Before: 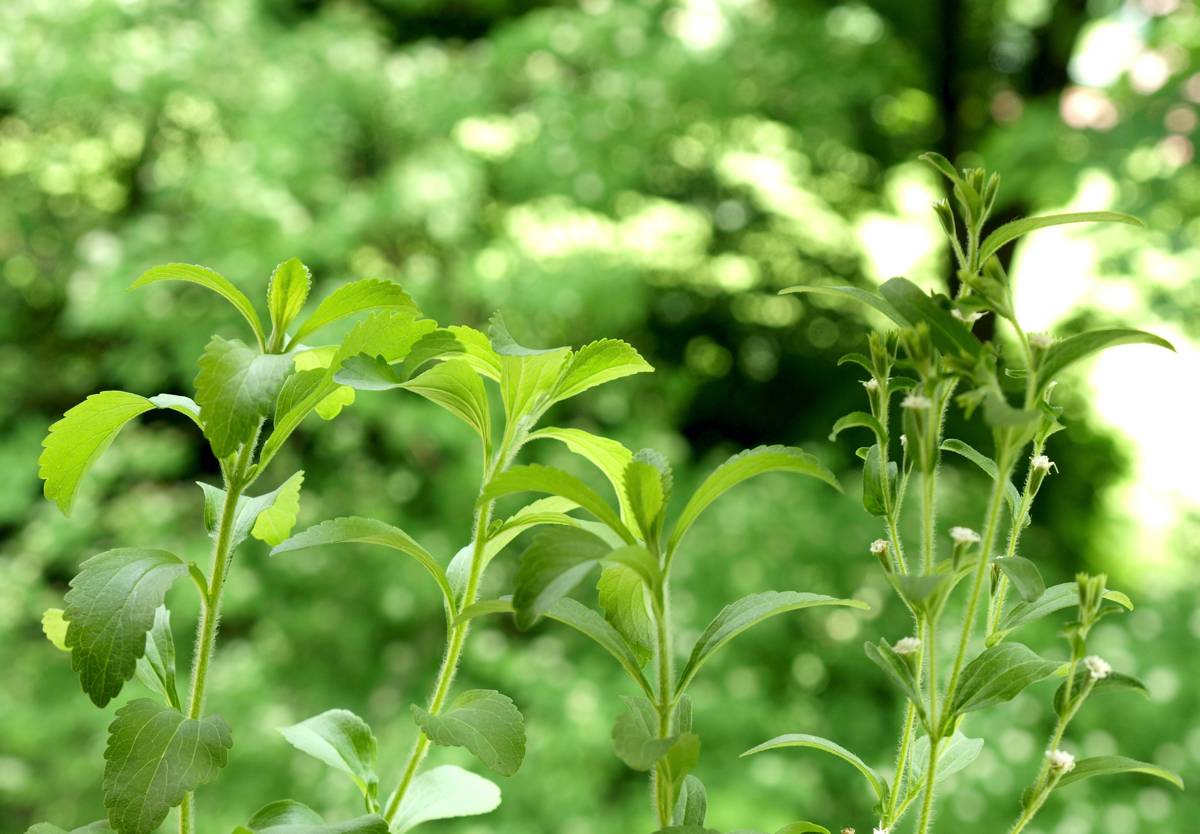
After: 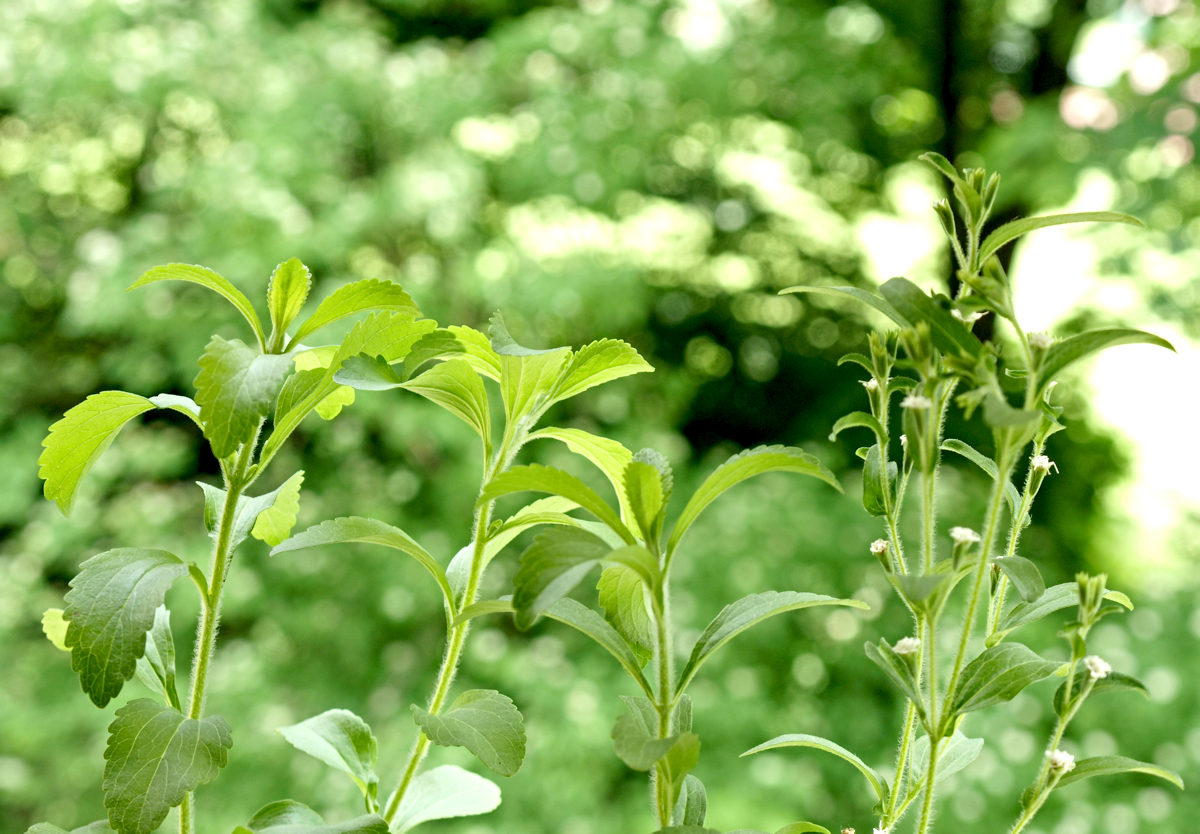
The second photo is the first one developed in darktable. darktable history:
contrast equalizer: y [[0.5, 0.501, 0.525, 0.597, 0.58, 0.514], [0.5 ×6], [0.5 ×6], [0 ×6], [0 ×6]]
